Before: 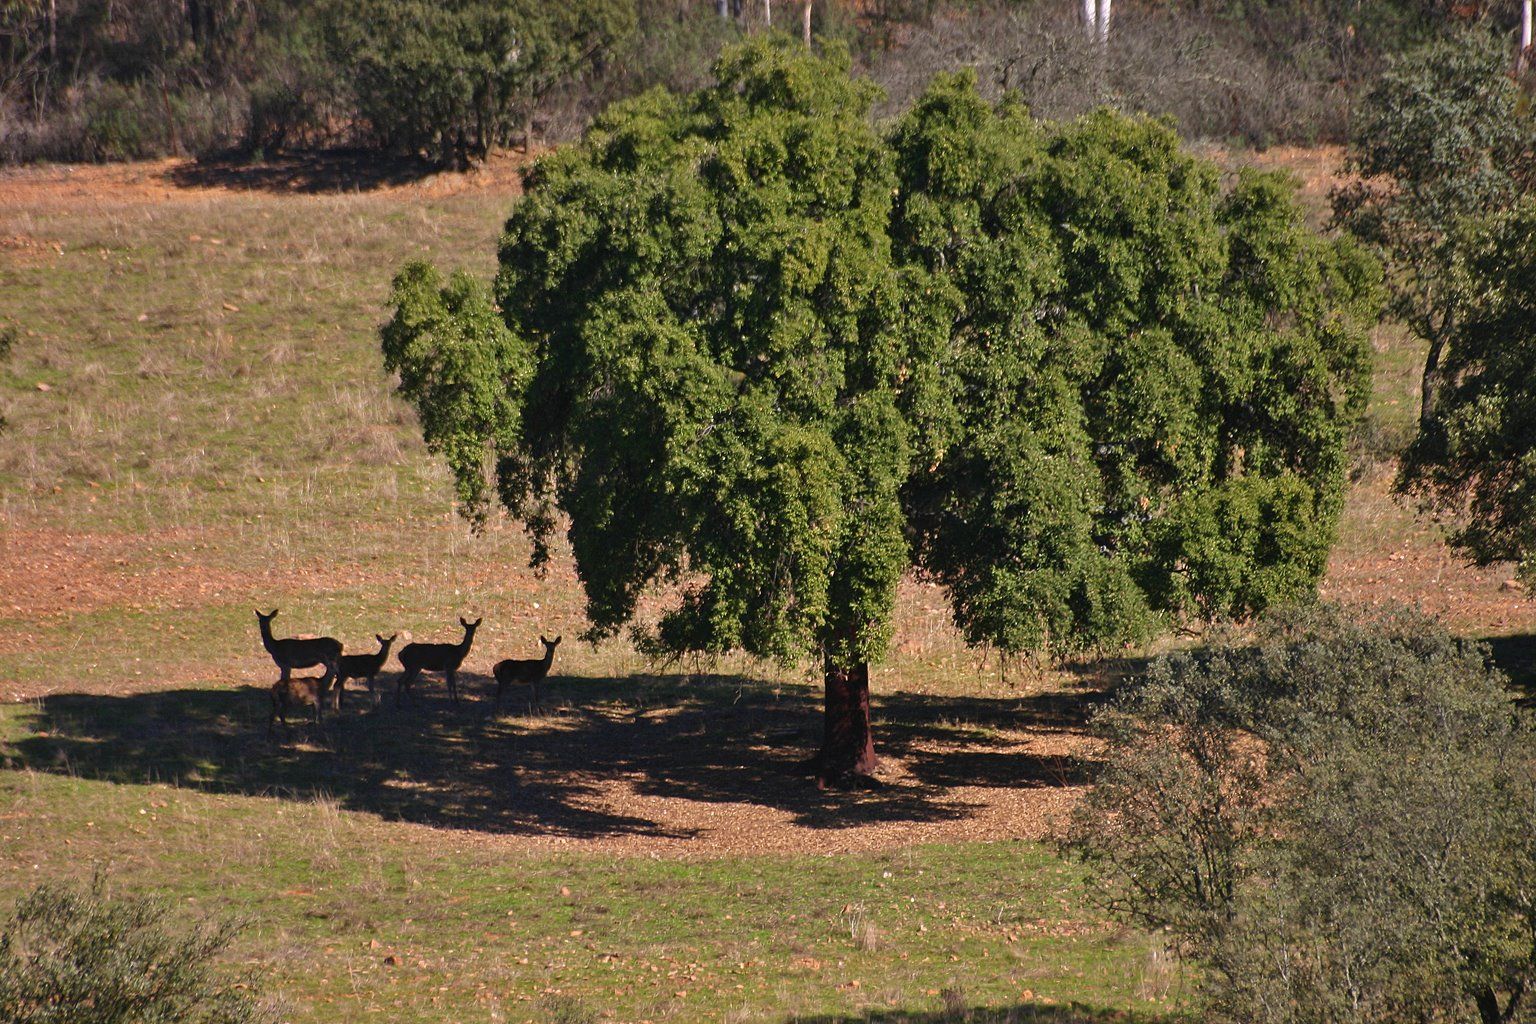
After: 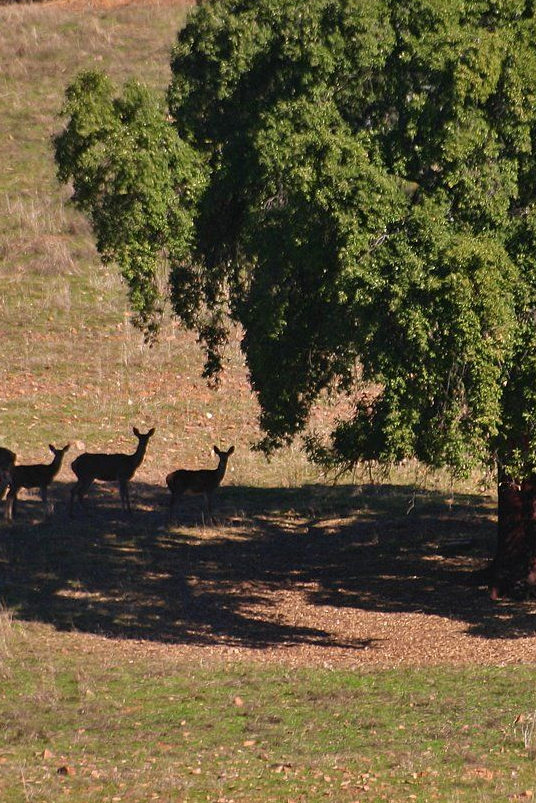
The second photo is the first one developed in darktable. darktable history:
crop and rotate: left 21.33%, top 18.58%, right 43.745%, bottom 2.971%
